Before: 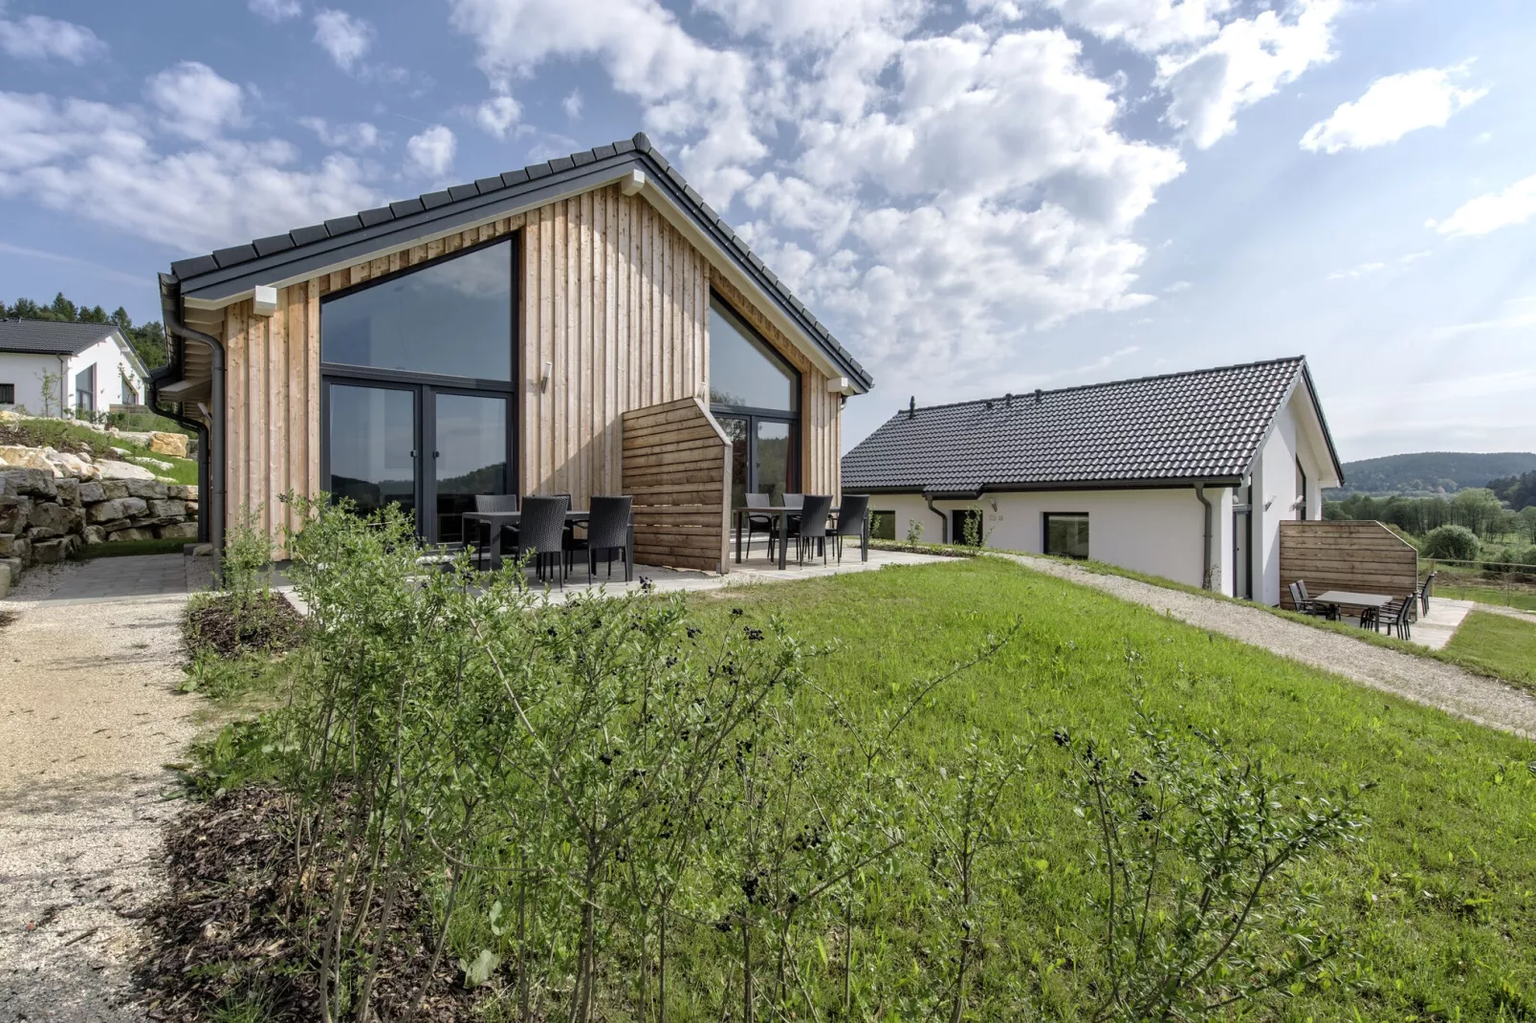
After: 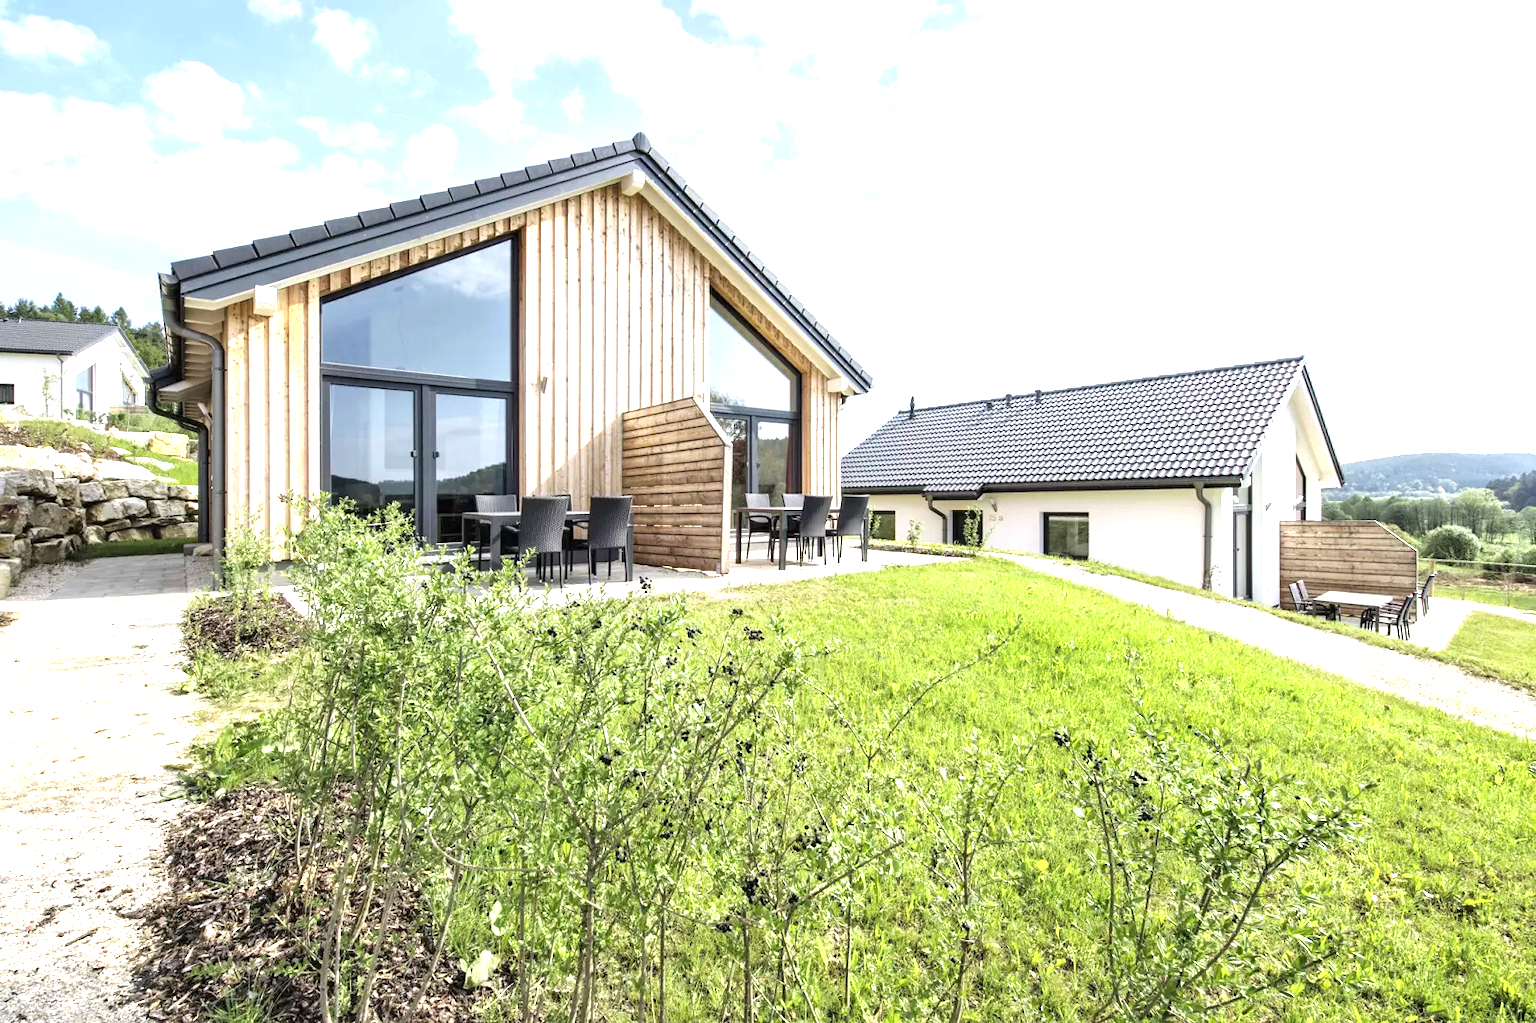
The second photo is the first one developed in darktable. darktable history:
exposure: black level correction 0, exposure 1.744 EV, compensate highlight preservation false
